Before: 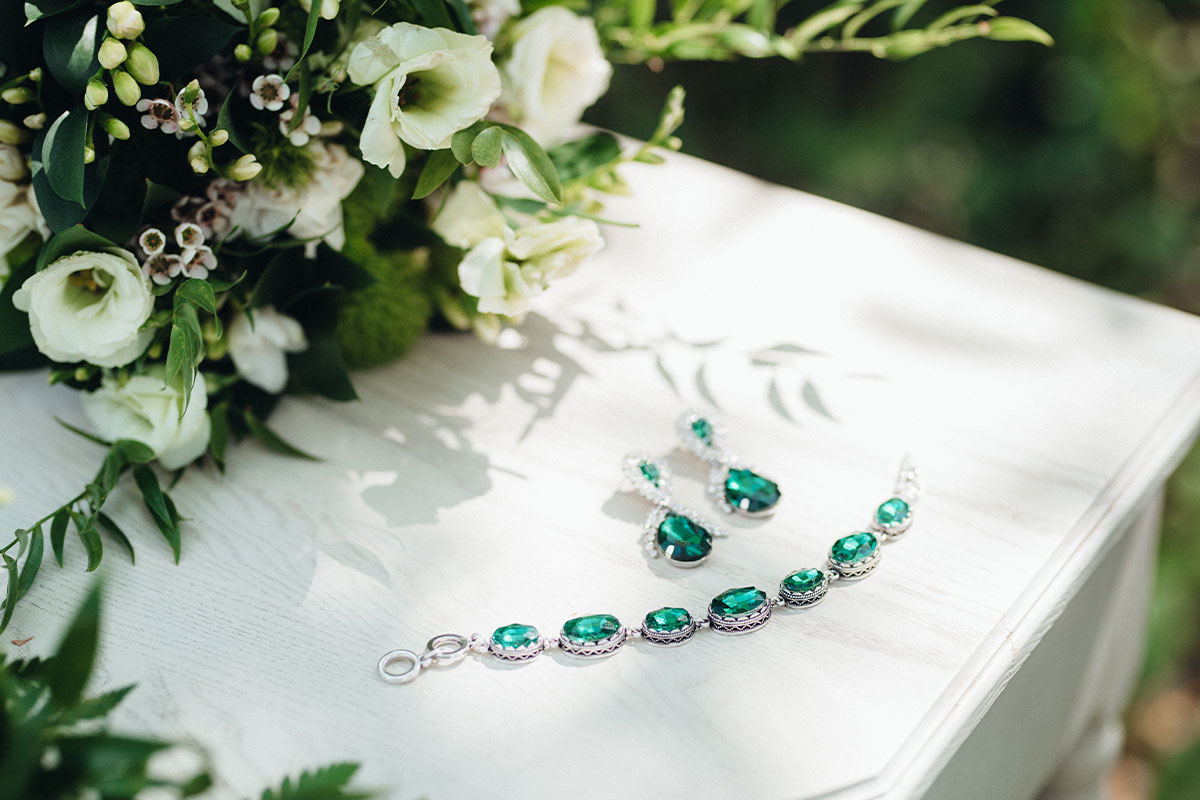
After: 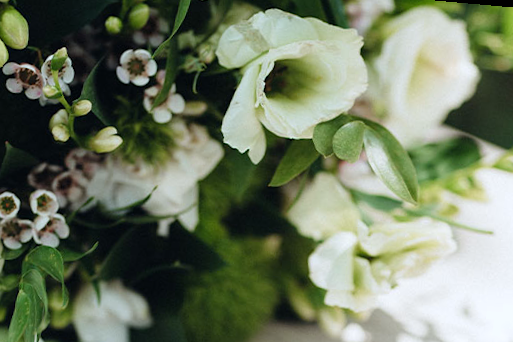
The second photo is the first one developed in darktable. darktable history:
rotate and perspective: rotation 5.12°, automatic cropping off
white balance: red 0.98, blue 1.034
crop: left 15.452%, top 5.459%, right 43.956%, bottom 56.62%
